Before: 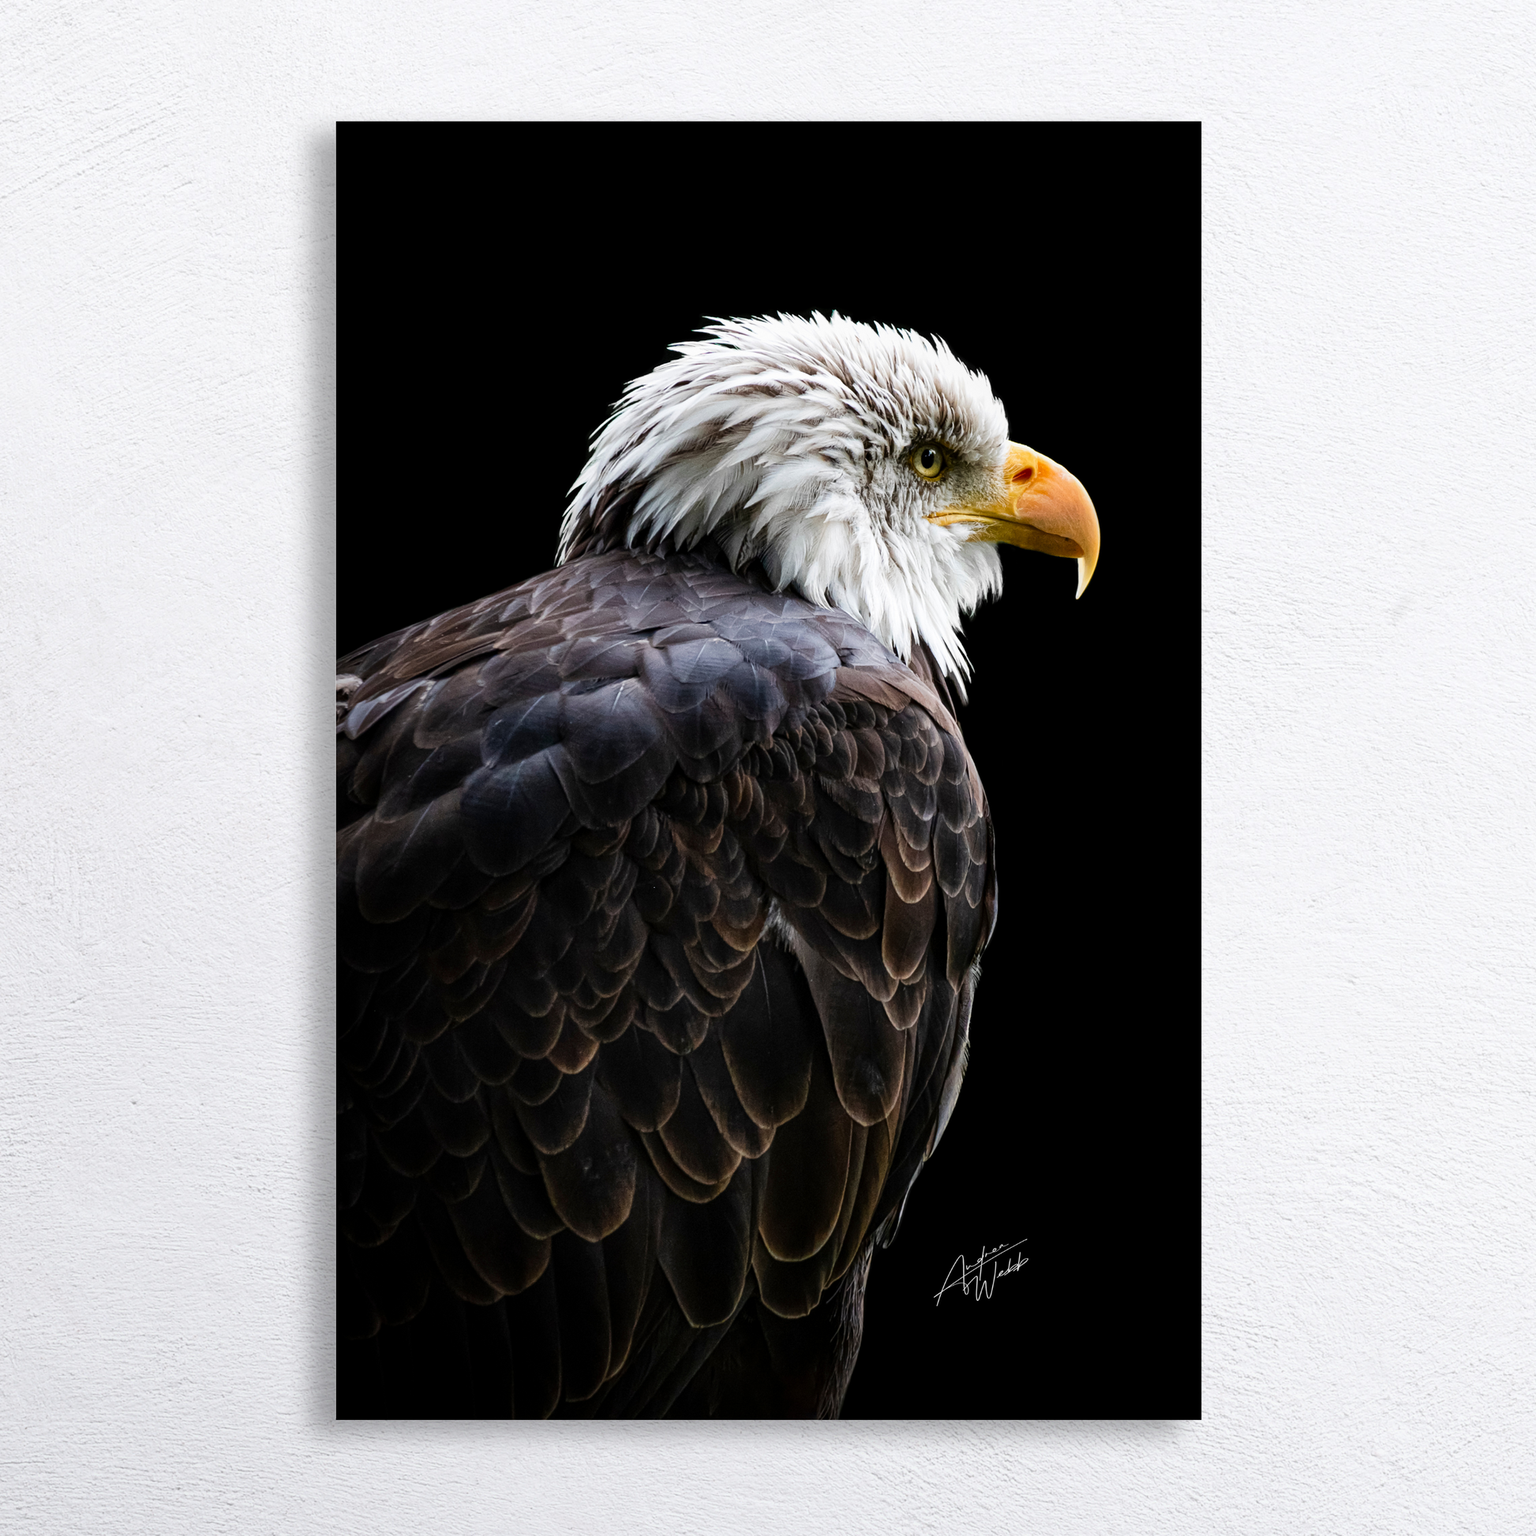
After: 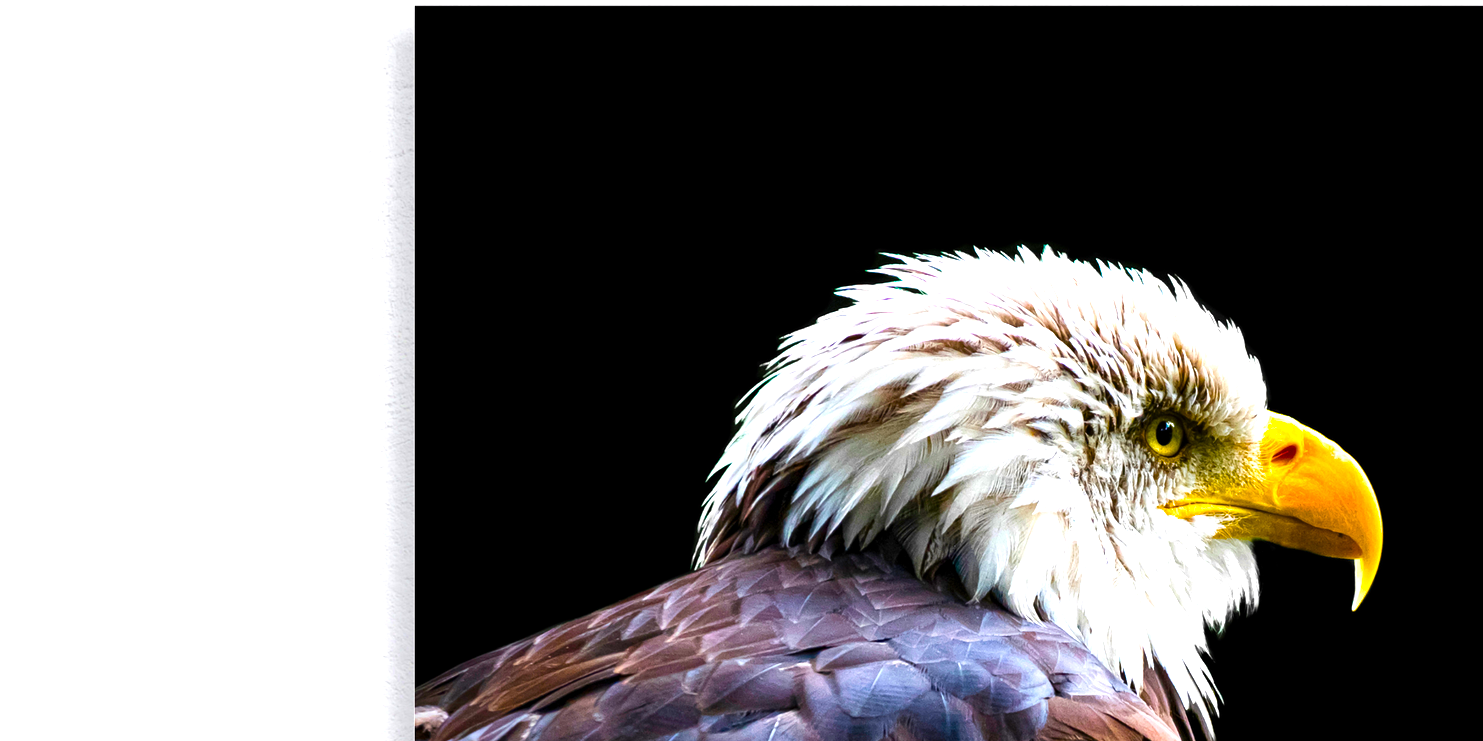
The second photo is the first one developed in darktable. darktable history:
color balance rgb: linear chroma grading › global chroma 42%, perceptual saturation grading › global saturation 42%, perceptual brilliance grading › global brilliance 25%, global vibrance 33%
crop: left 0.579%, top 7.627%, right 23.167%, bottom 54.275%
